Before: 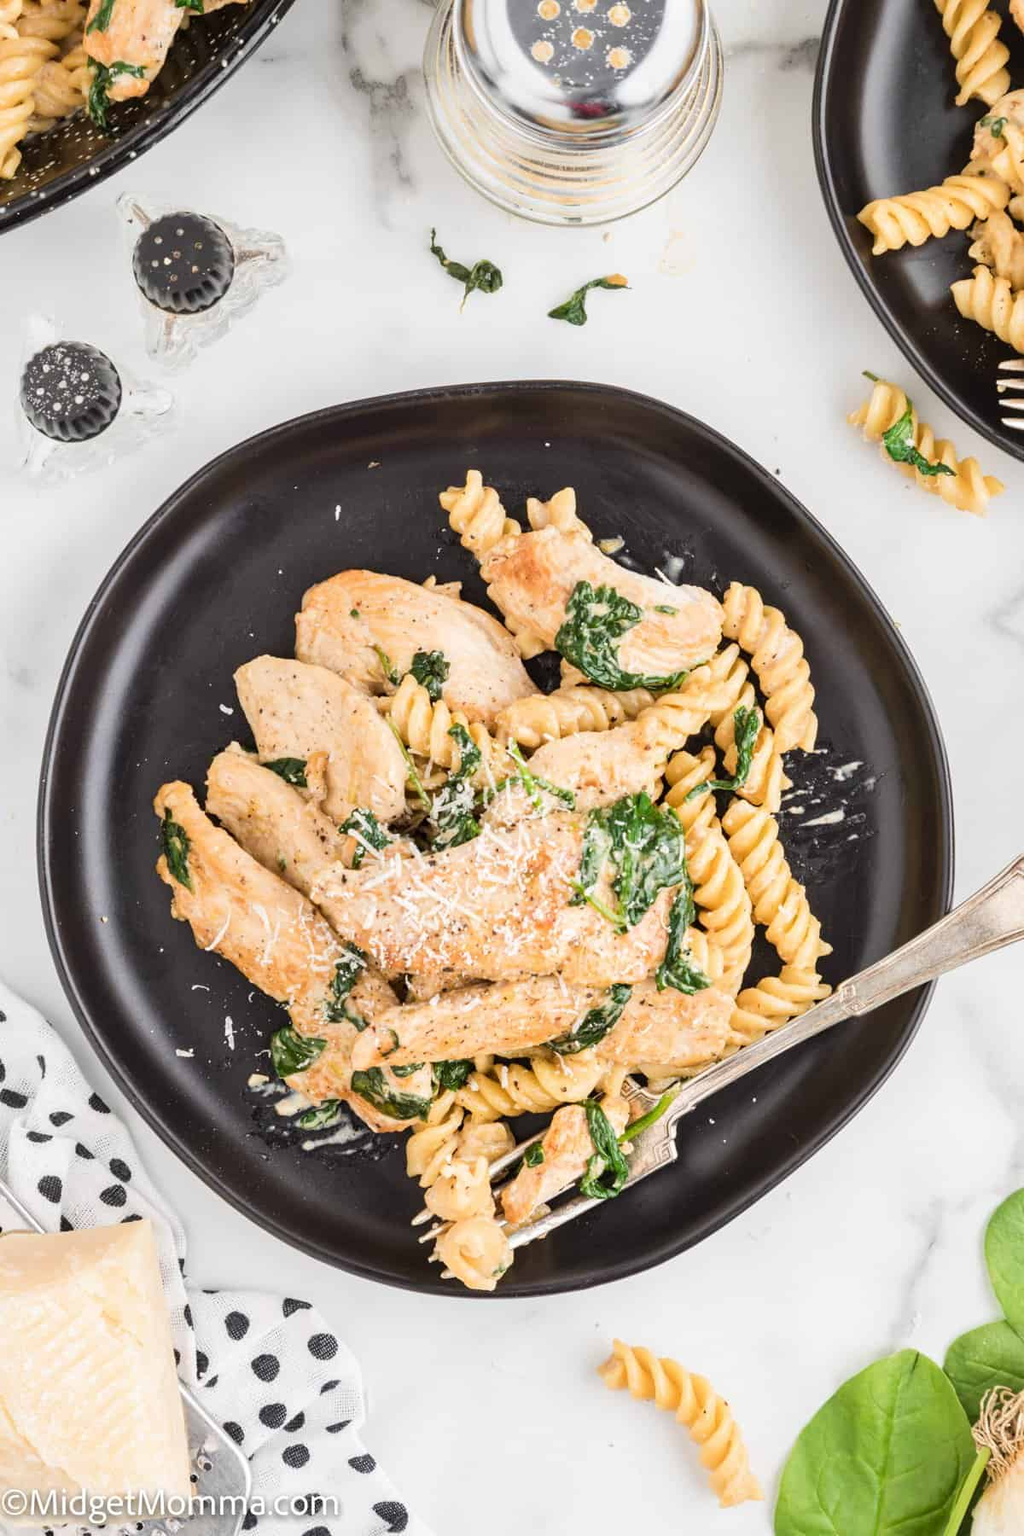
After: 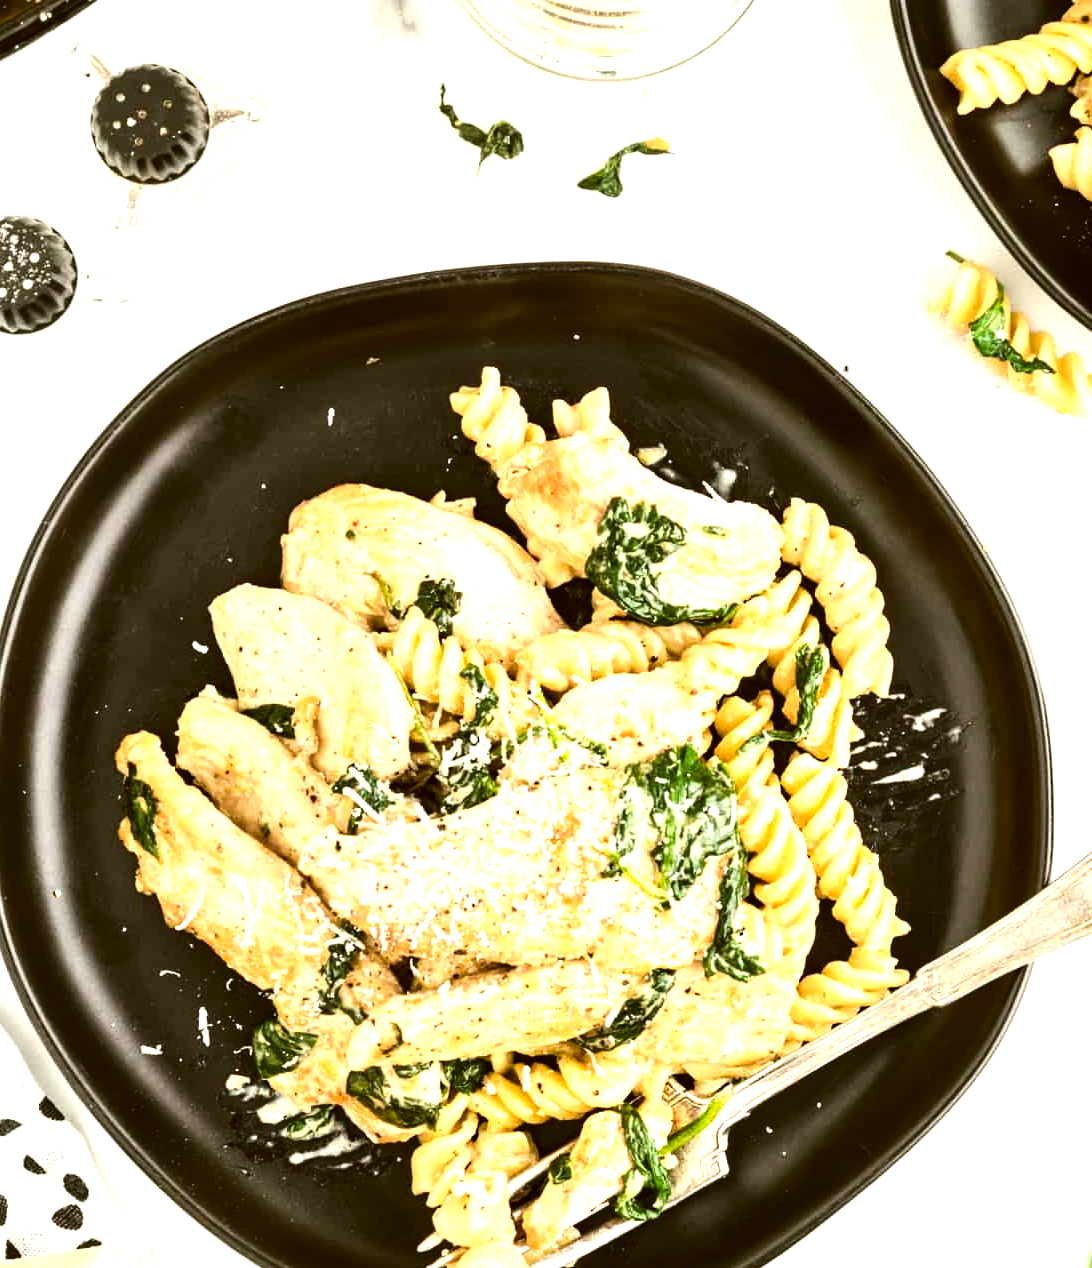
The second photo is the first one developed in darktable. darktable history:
sharpen: radius 2.908, amount 0.876, threshold 47.4
color correction: highlights a* -1.37, highlights b* 10.5, shadows a* 0.915, shadows b* 19.18
crop: left 5.439%, top 10.264%, right 3.497%, bottom 19.26%
tone equalizer: -8 EV -1.05 EV, -7 EV -0.992 EV, -6 EV -0.856 EV, -5 EV -0.608 EV, -3 EV 0.547 EV, -2 EV 0.894 EV, -1 EV 1 EV, +0 EV 1.07 EV, edges refinement/feathering 500, mask exposure compensation -1.57 EV, preserve details no
